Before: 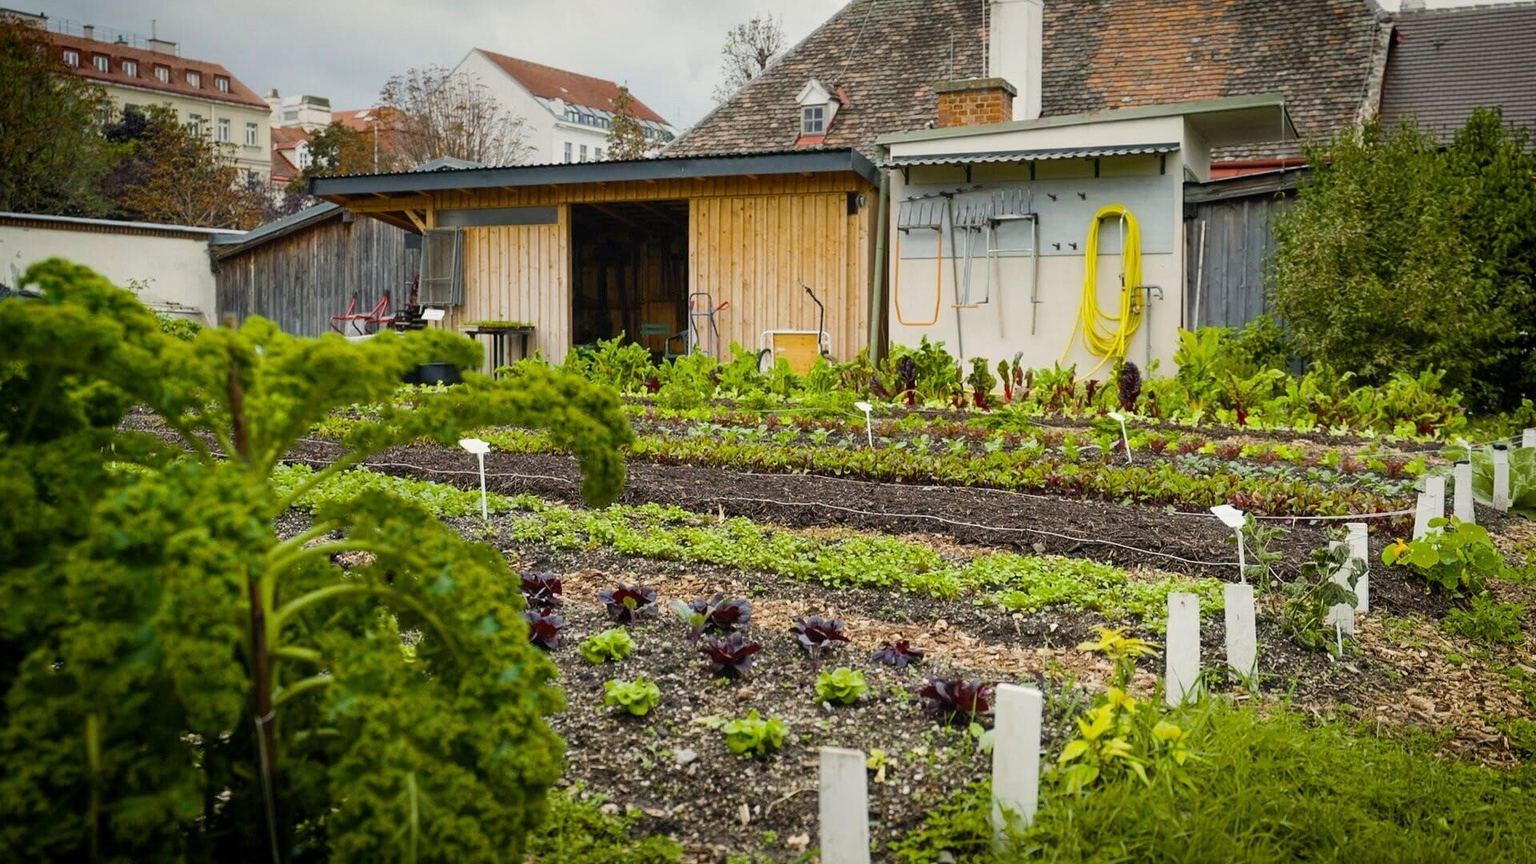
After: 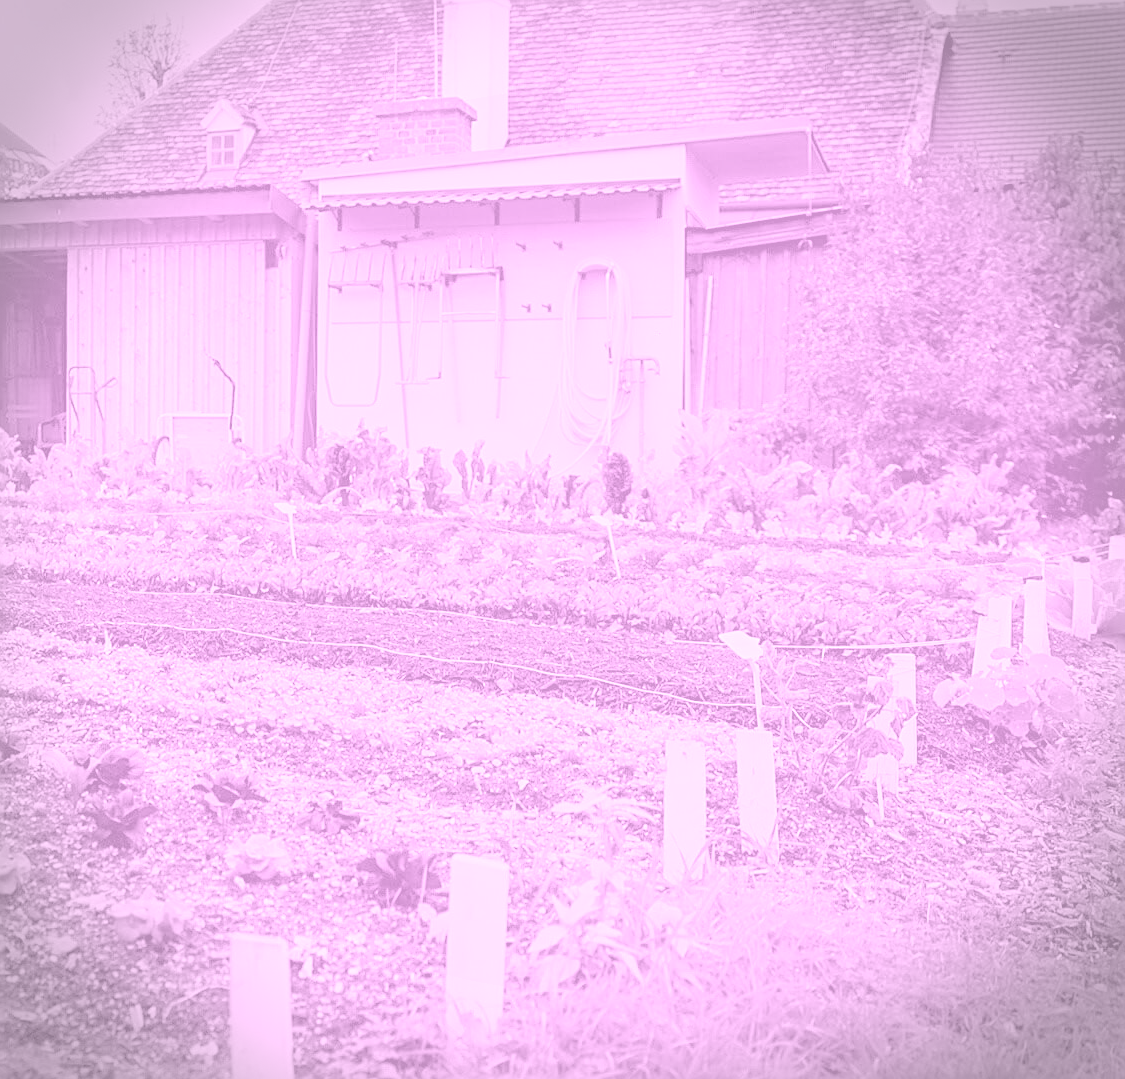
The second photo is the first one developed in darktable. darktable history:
sharpen: on, module defaults
crop: left 41.402%
exposure: black level correction 0.001, exposure 0.5 EV, compensate exposure bias true, compensate highlight preservation false
vignetting: dithering 8-bit output, unbound false
colorize: hue 331.2°, saturation 75%, source mix 30.28%, lightness 70.52%, version 1
white balance: red 1.029, blue 0.92
contrast brightness saturation: brightness 0.18, saturation -0.5
